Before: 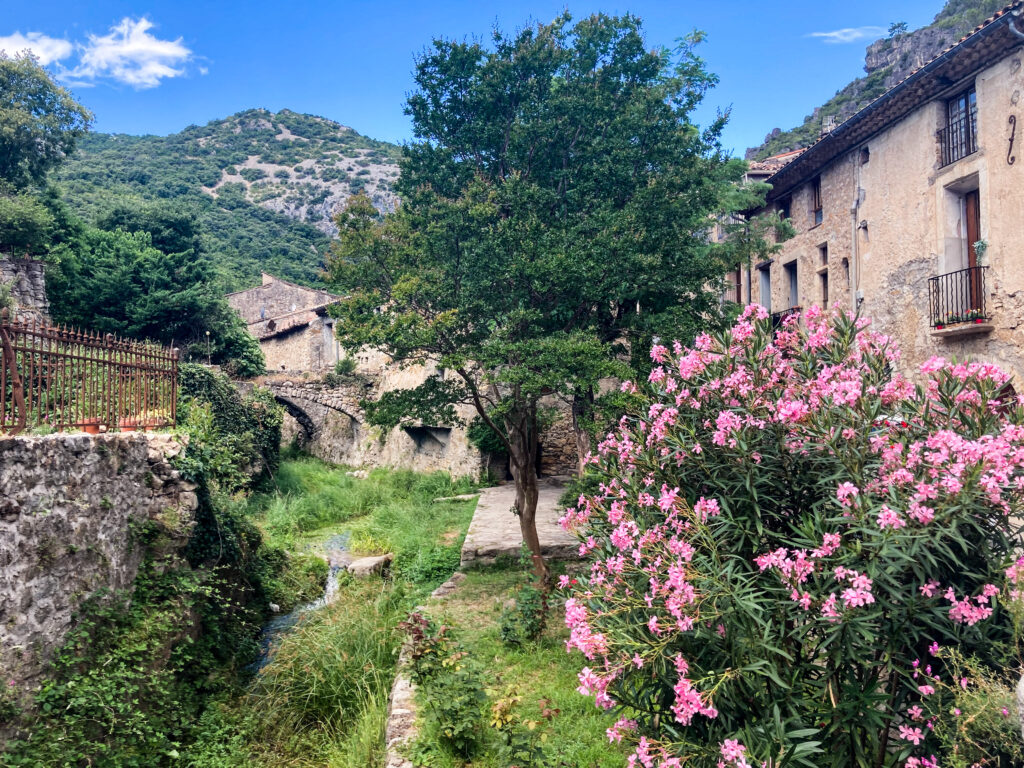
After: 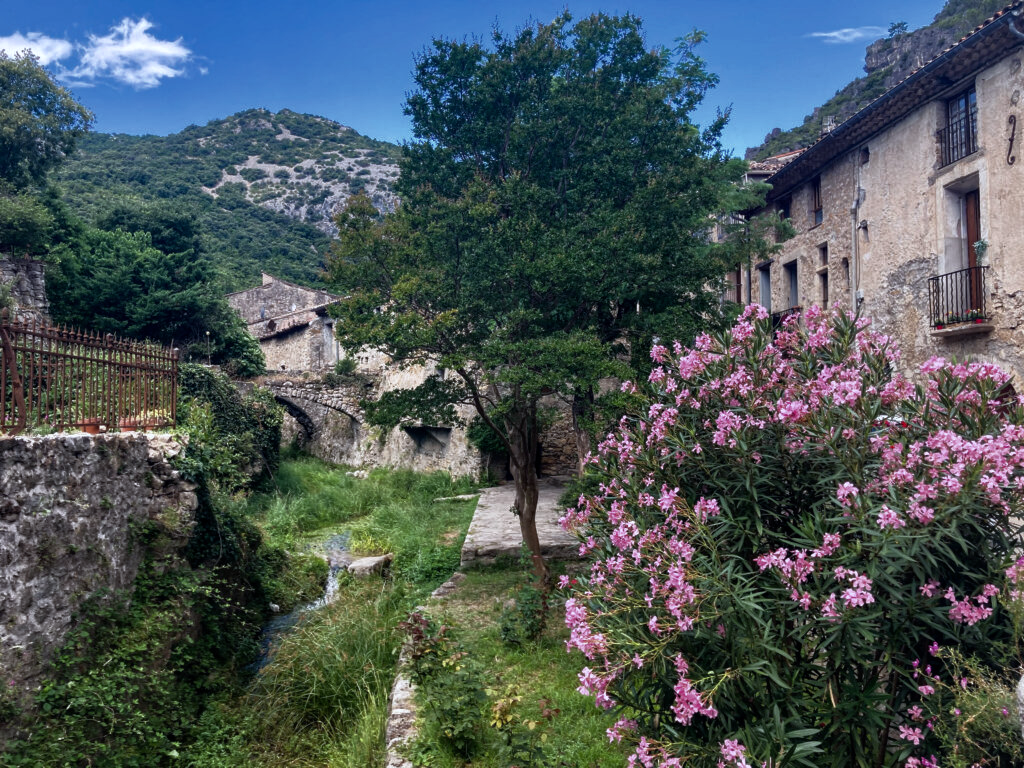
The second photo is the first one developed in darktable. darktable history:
white balance: red 0.967, blue 1.049
rgb curve: curves: ch0 [(0, 0) (0.415, 0.237) (1, 1)]
